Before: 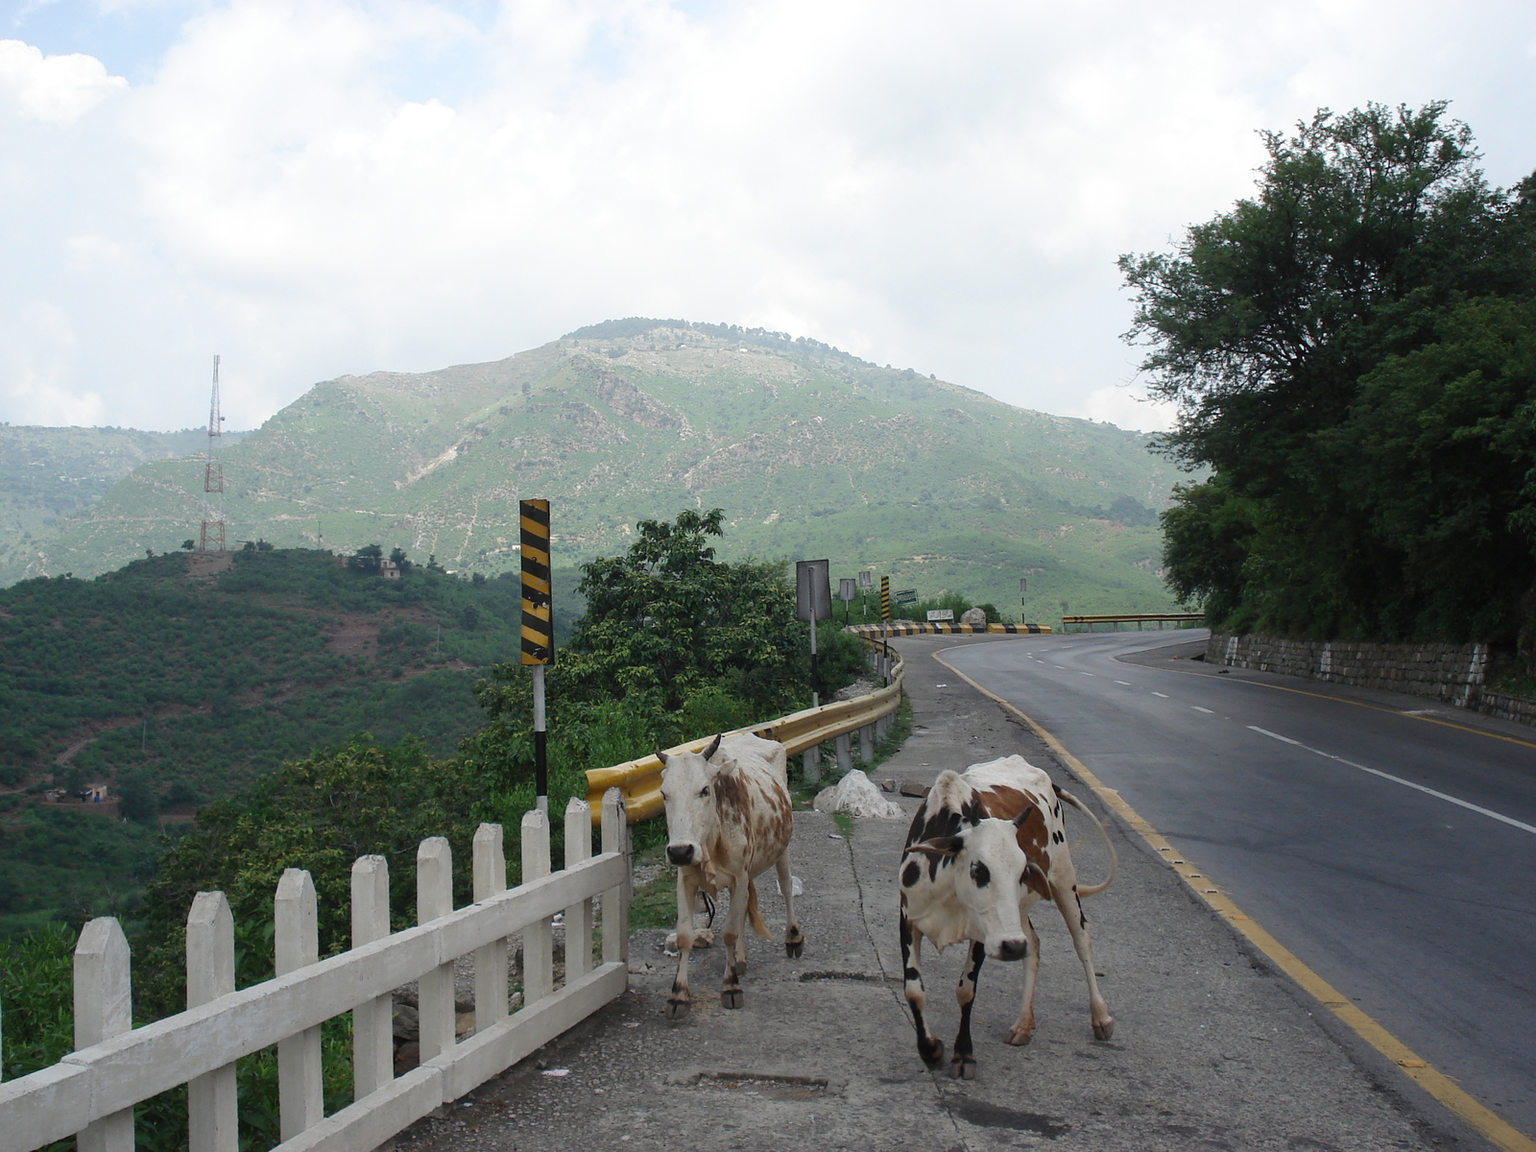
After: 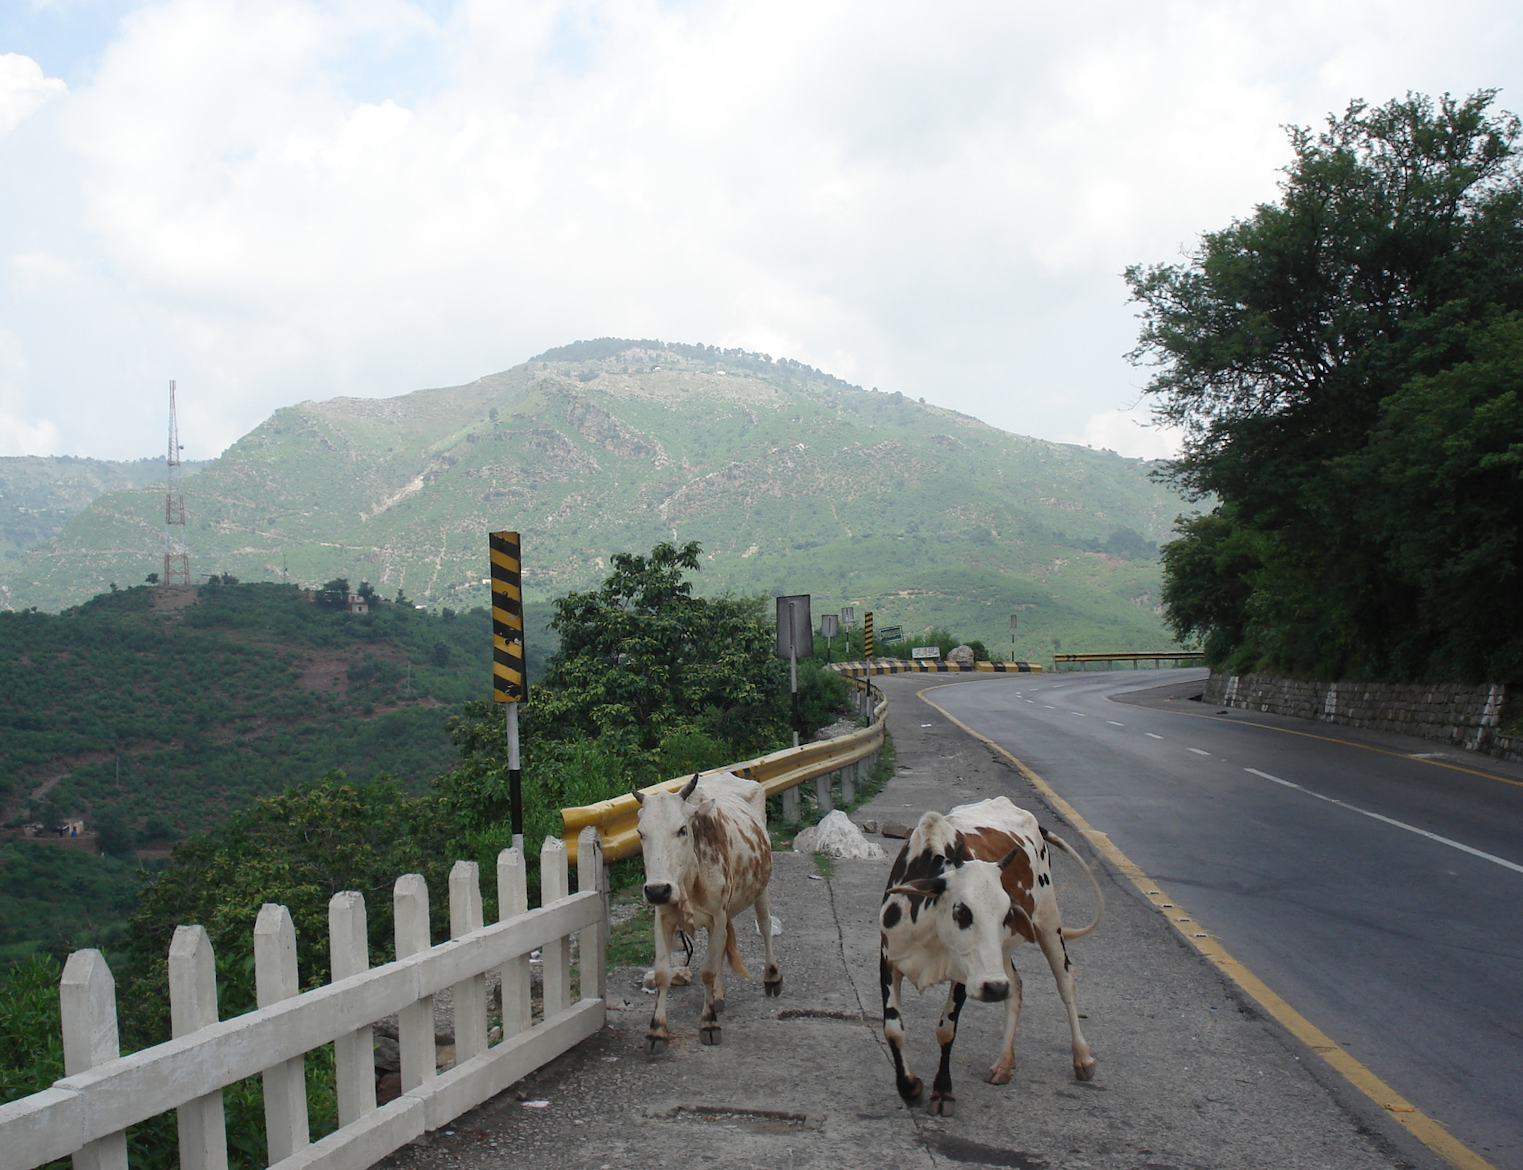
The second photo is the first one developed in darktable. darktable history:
rotate and perspective: rotation 0.074°, lens shift (vertical) 0.096, lens shift (horizontal) -0.041, crop left 0.043, crop right 0.952, crop top 0.024, crop bottom 0.979
white balance: emerald 1
